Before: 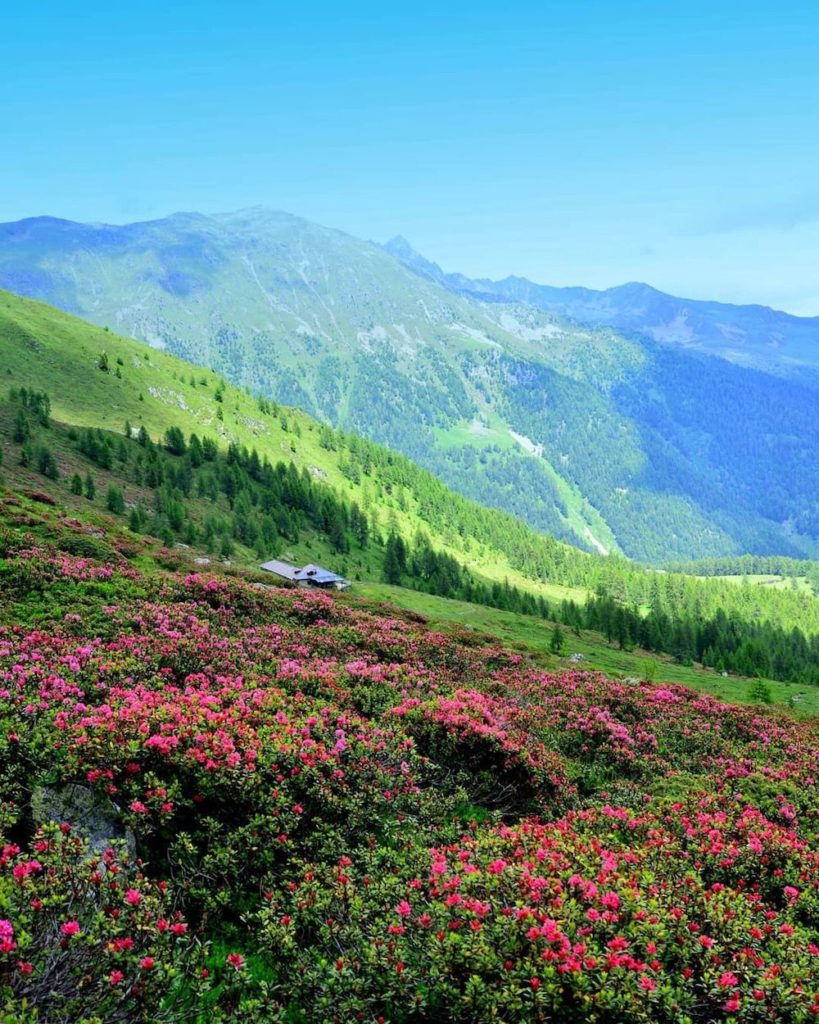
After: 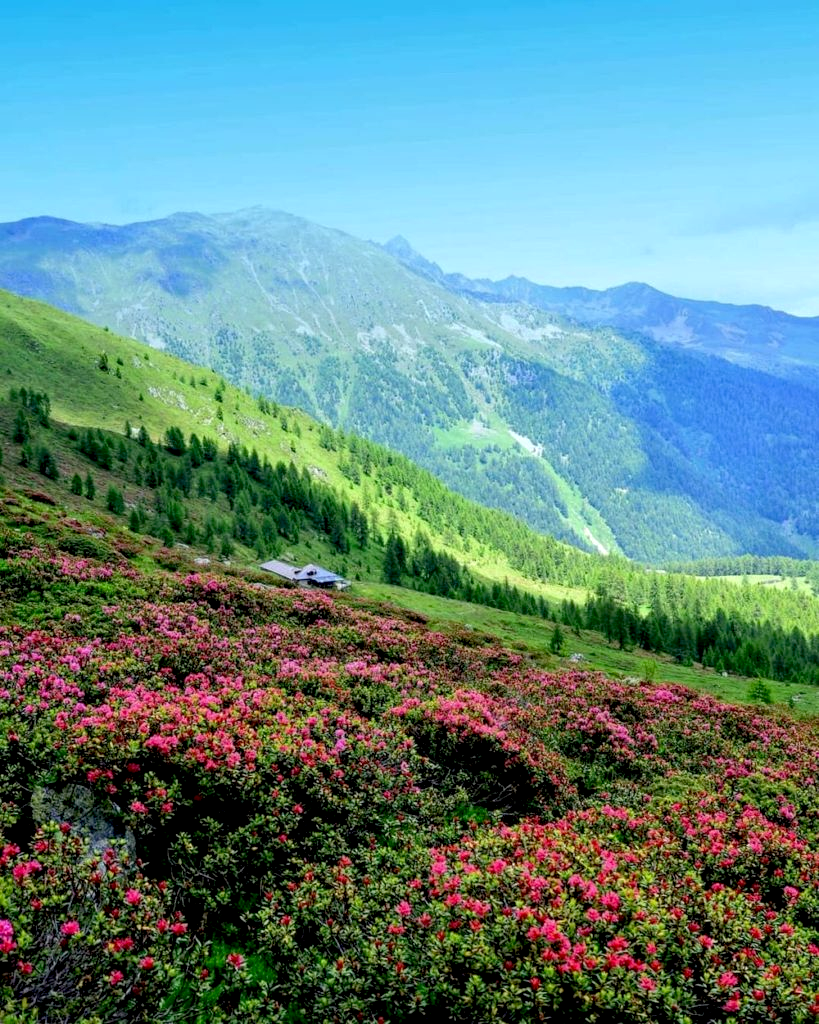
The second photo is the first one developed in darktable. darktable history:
exposure: black level correction 0.01, exposure 0.009 EV, compensate highlight preservation false
local contrast: on, module defaults
